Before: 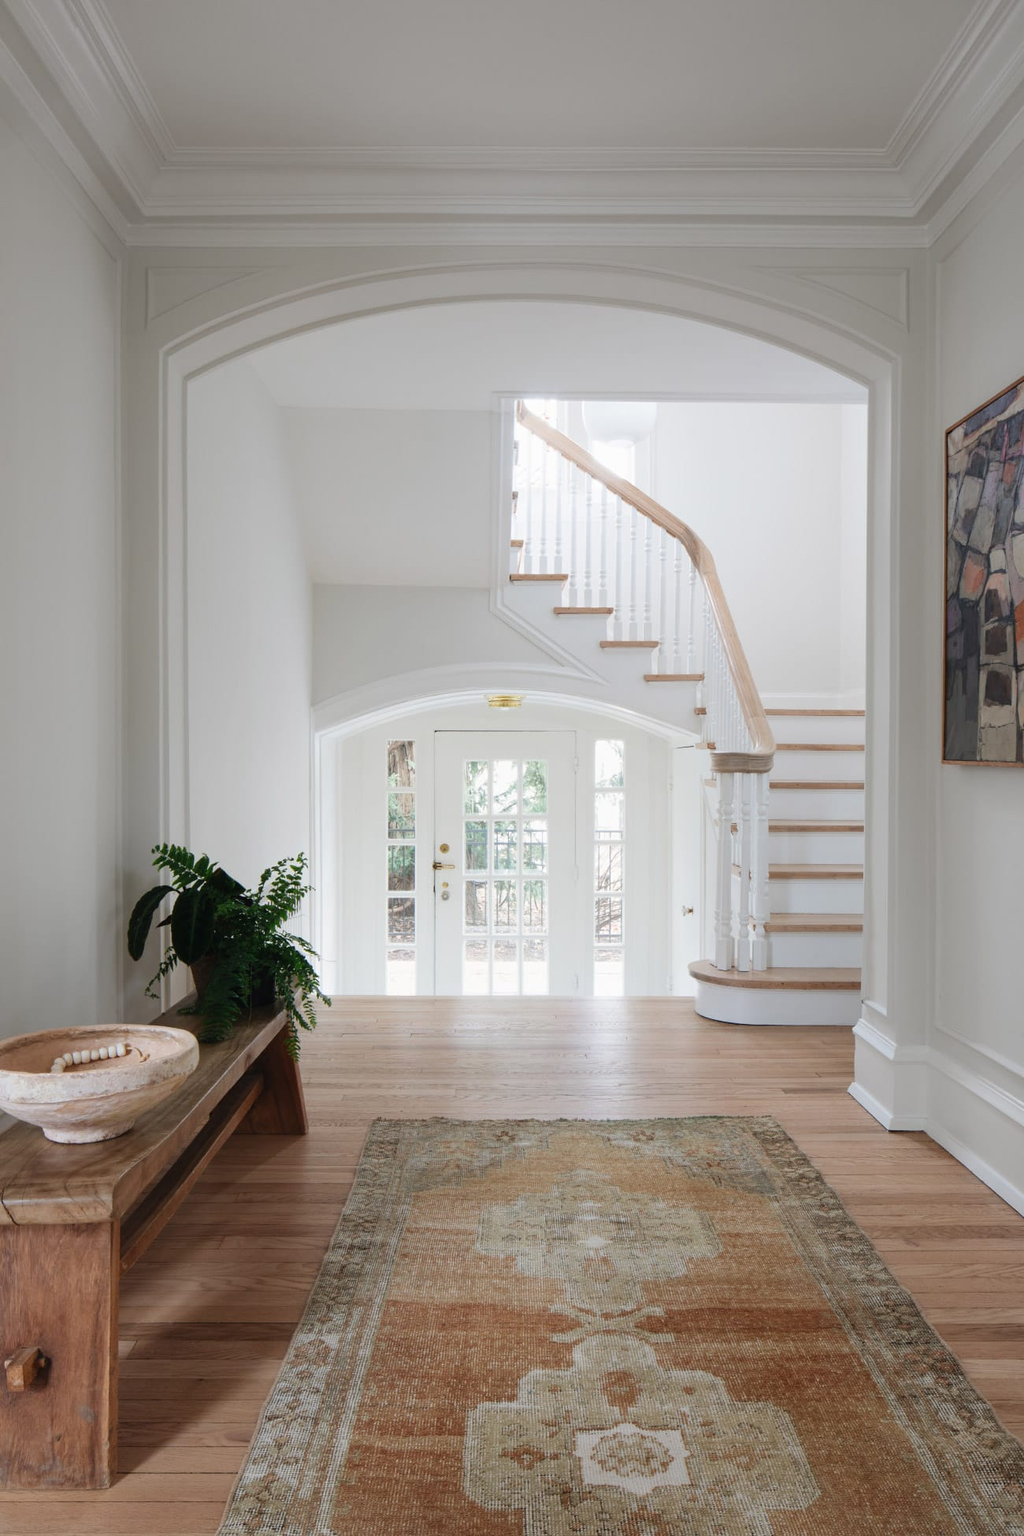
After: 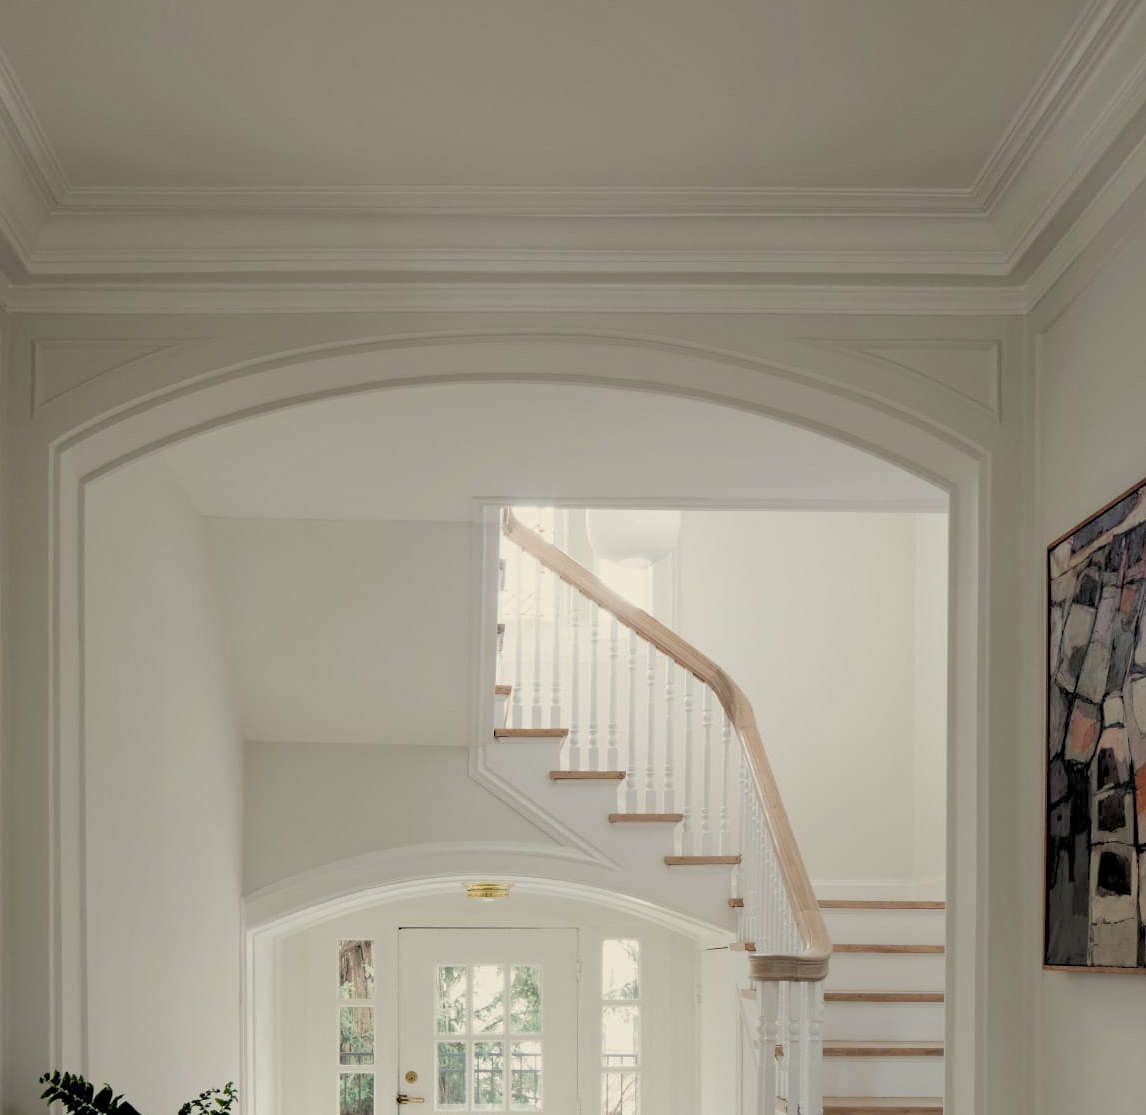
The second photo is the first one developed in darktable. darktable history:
tone equalizer: -8 EV 0.25 EV, -7 EV 0.417 EV, -6 EV 0.417 EV, -5 EV 0.25 EV, -3 EV -0.25 EV, -2 EV -0.417 EV, -1 EV -0.417 EV, +0 EV -0.25 EV, edges refinement/feathering 500, mask exposure compensation -1.57 EV, preserve details guided filter
crop and rotate: left 11.812%, bottom 42.776%
white balance: red 1.029, blue 0.92
rgb levels: levels [[0.034, 0.472, 0.904], [0, 0.5, 1], [0, 0.5, 1]]
